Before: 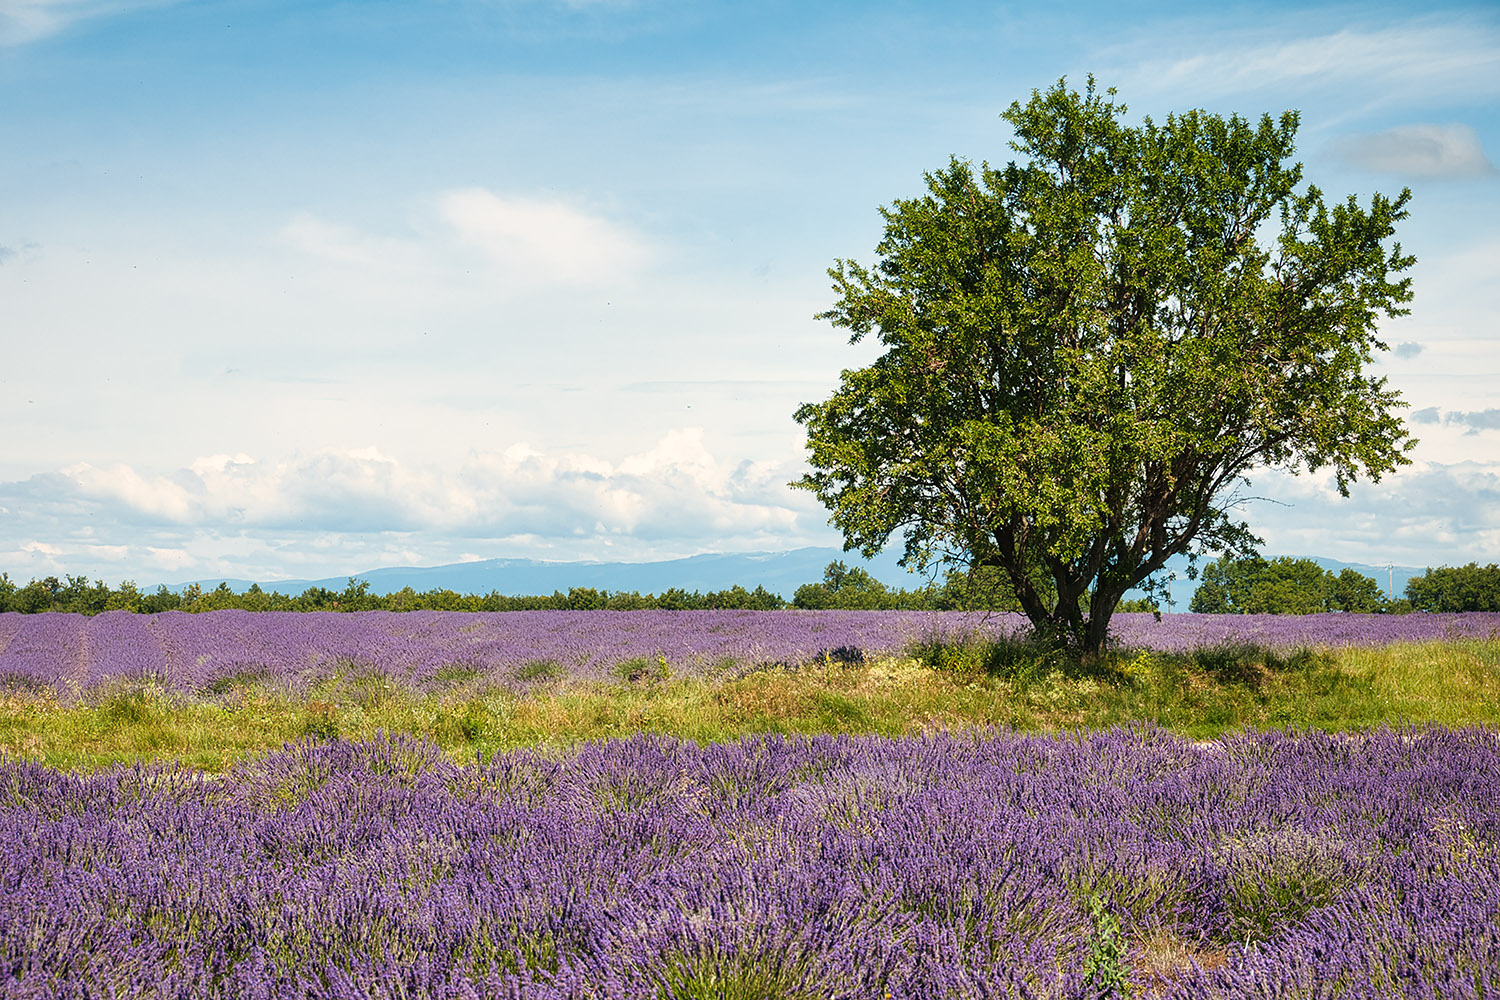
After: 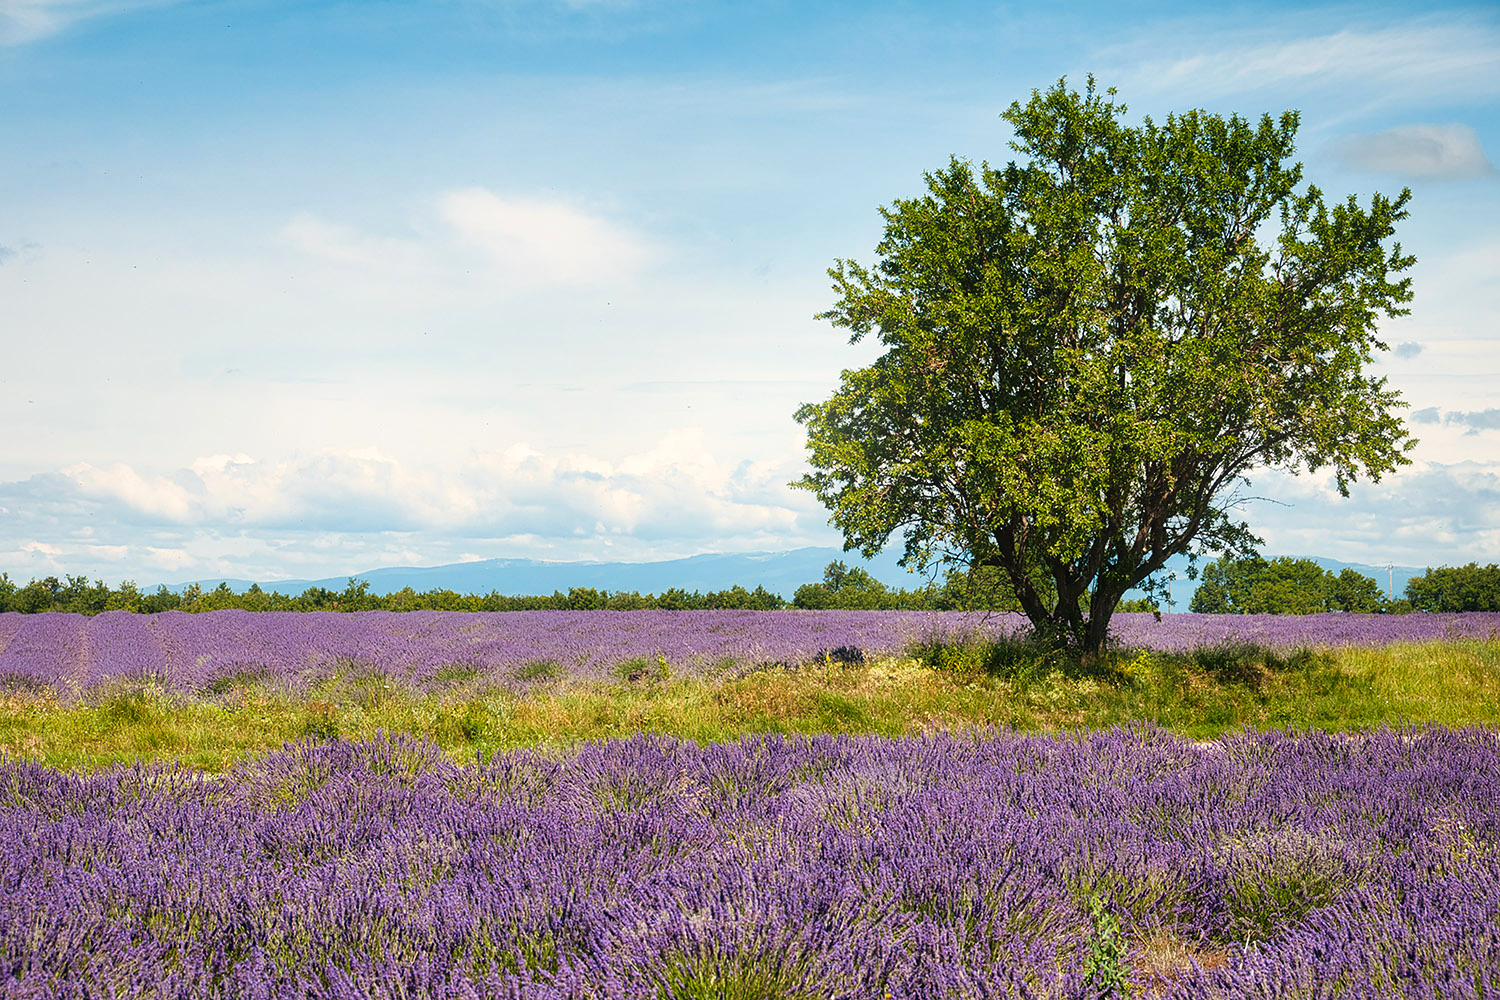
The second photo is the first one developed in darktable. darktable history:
contrast brightness saturation: saturation 0.1
bloom: size 13.65%, threshold 98.39%, strength 4.82%
